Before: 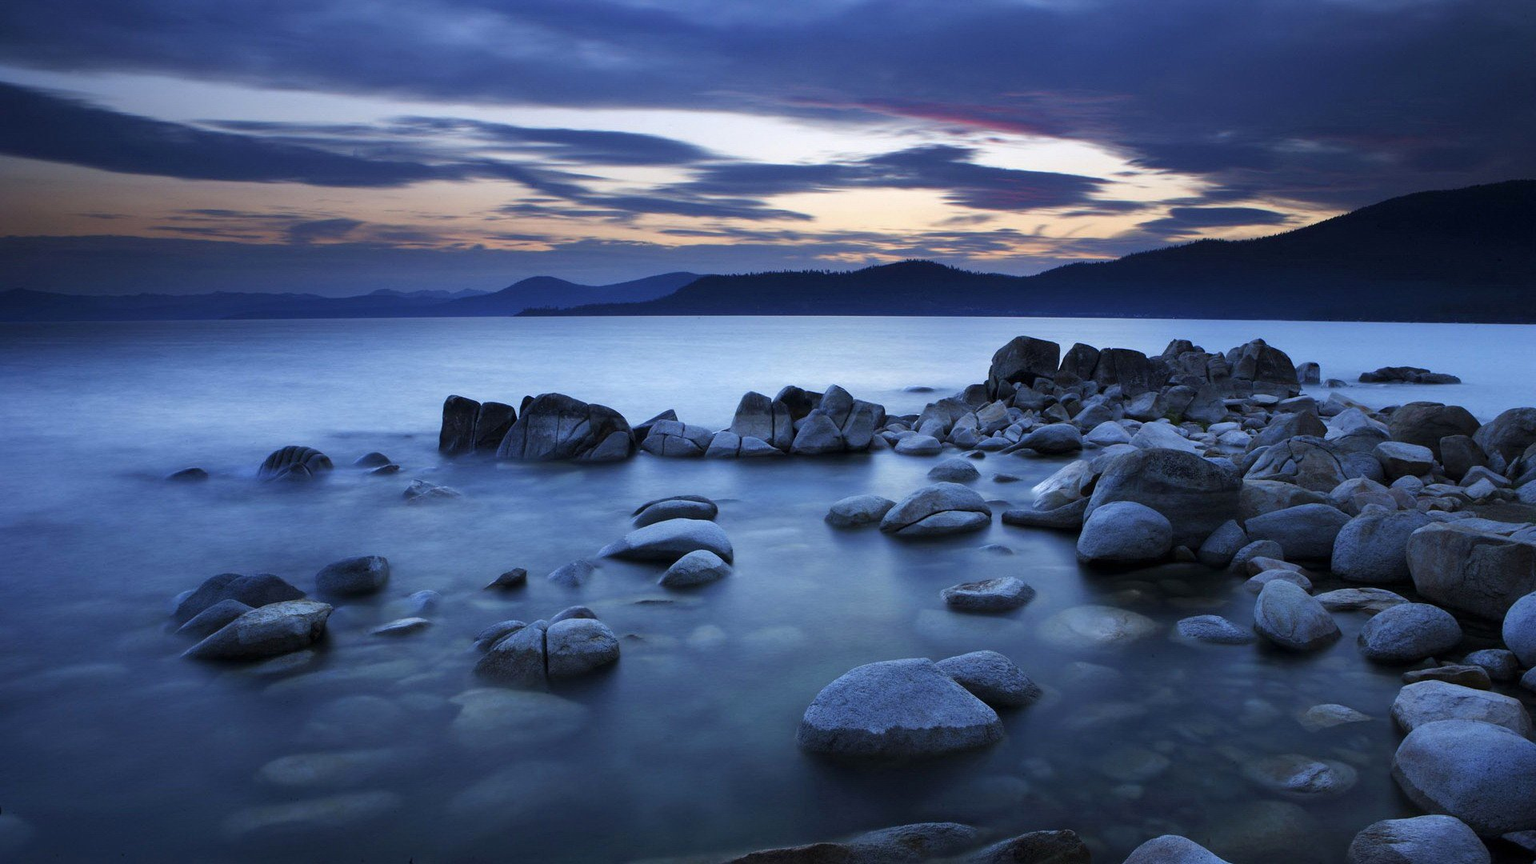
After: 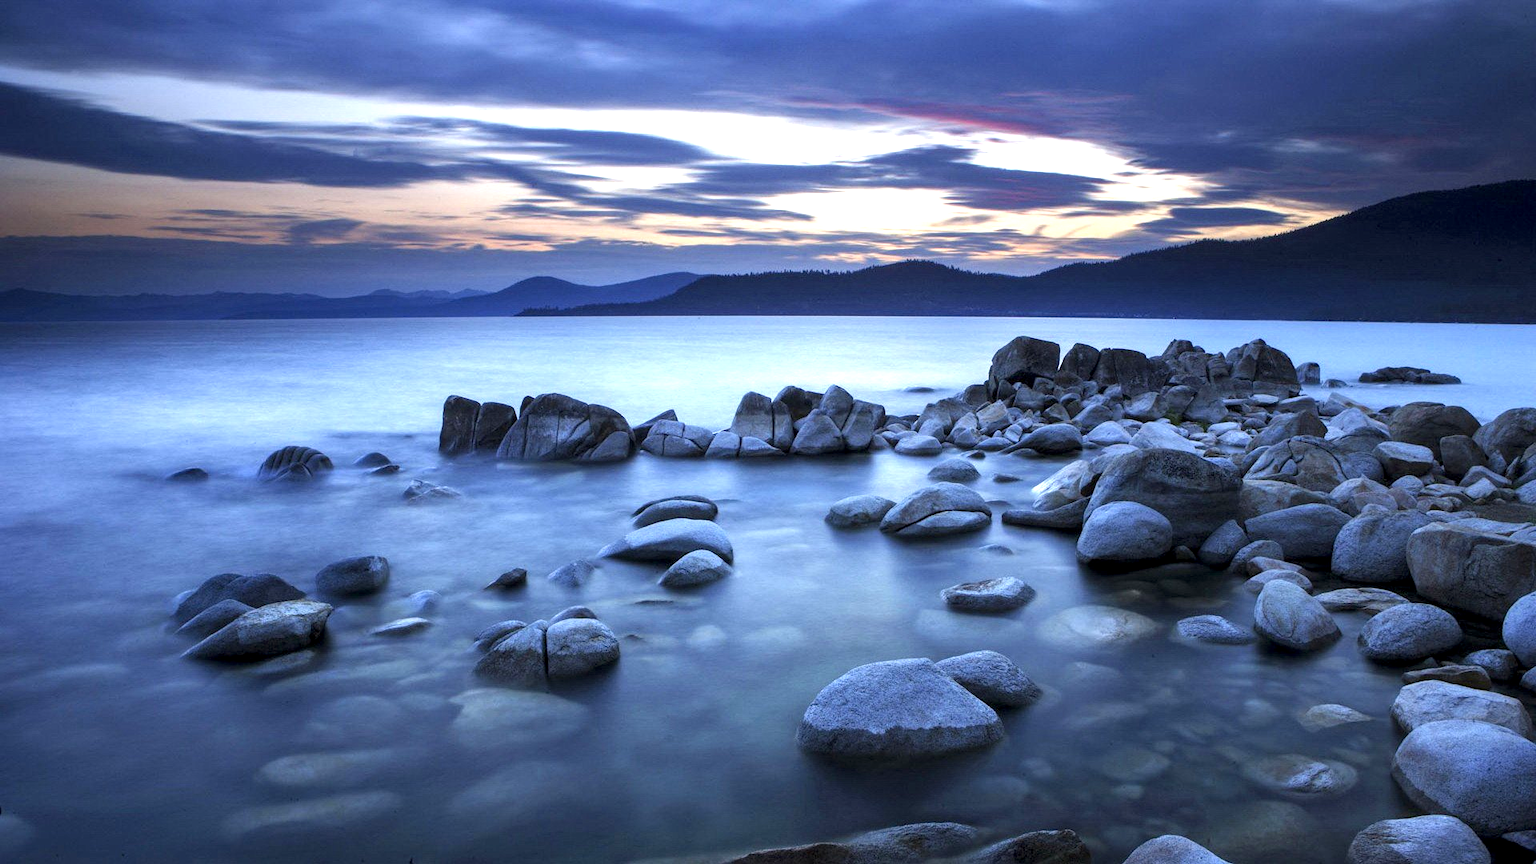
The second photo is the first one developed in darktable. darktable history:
exposure: exposure 0.766 EV, compensate highlight preservation false
local contrast: detail 130%
